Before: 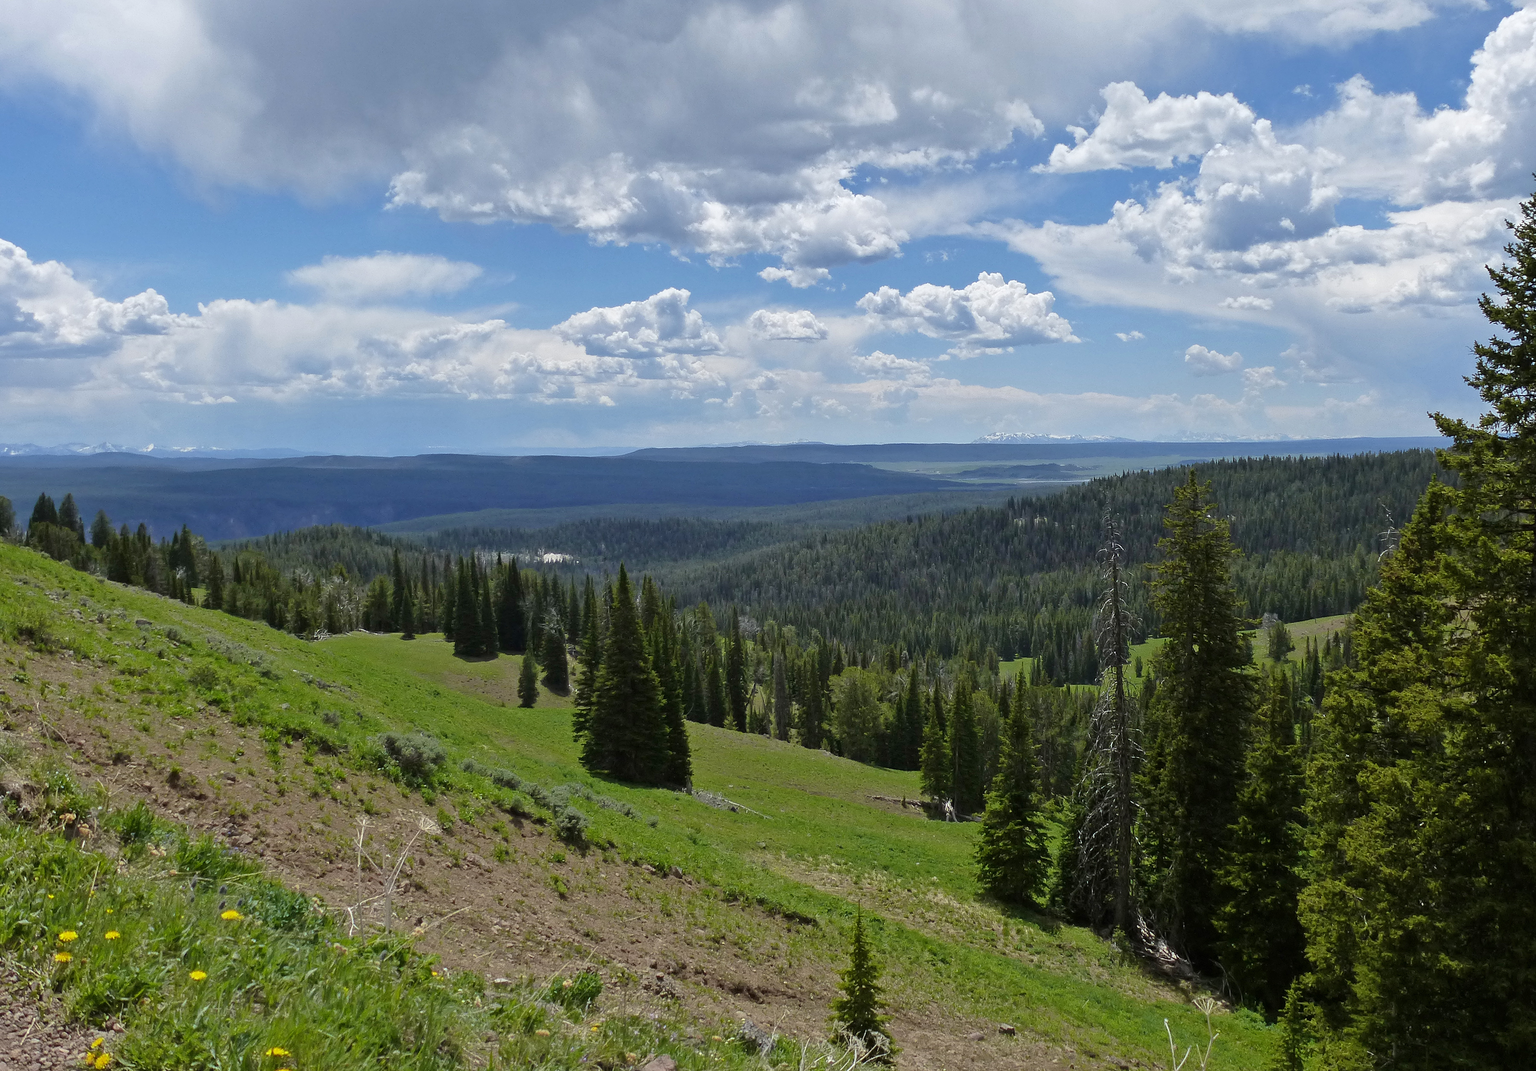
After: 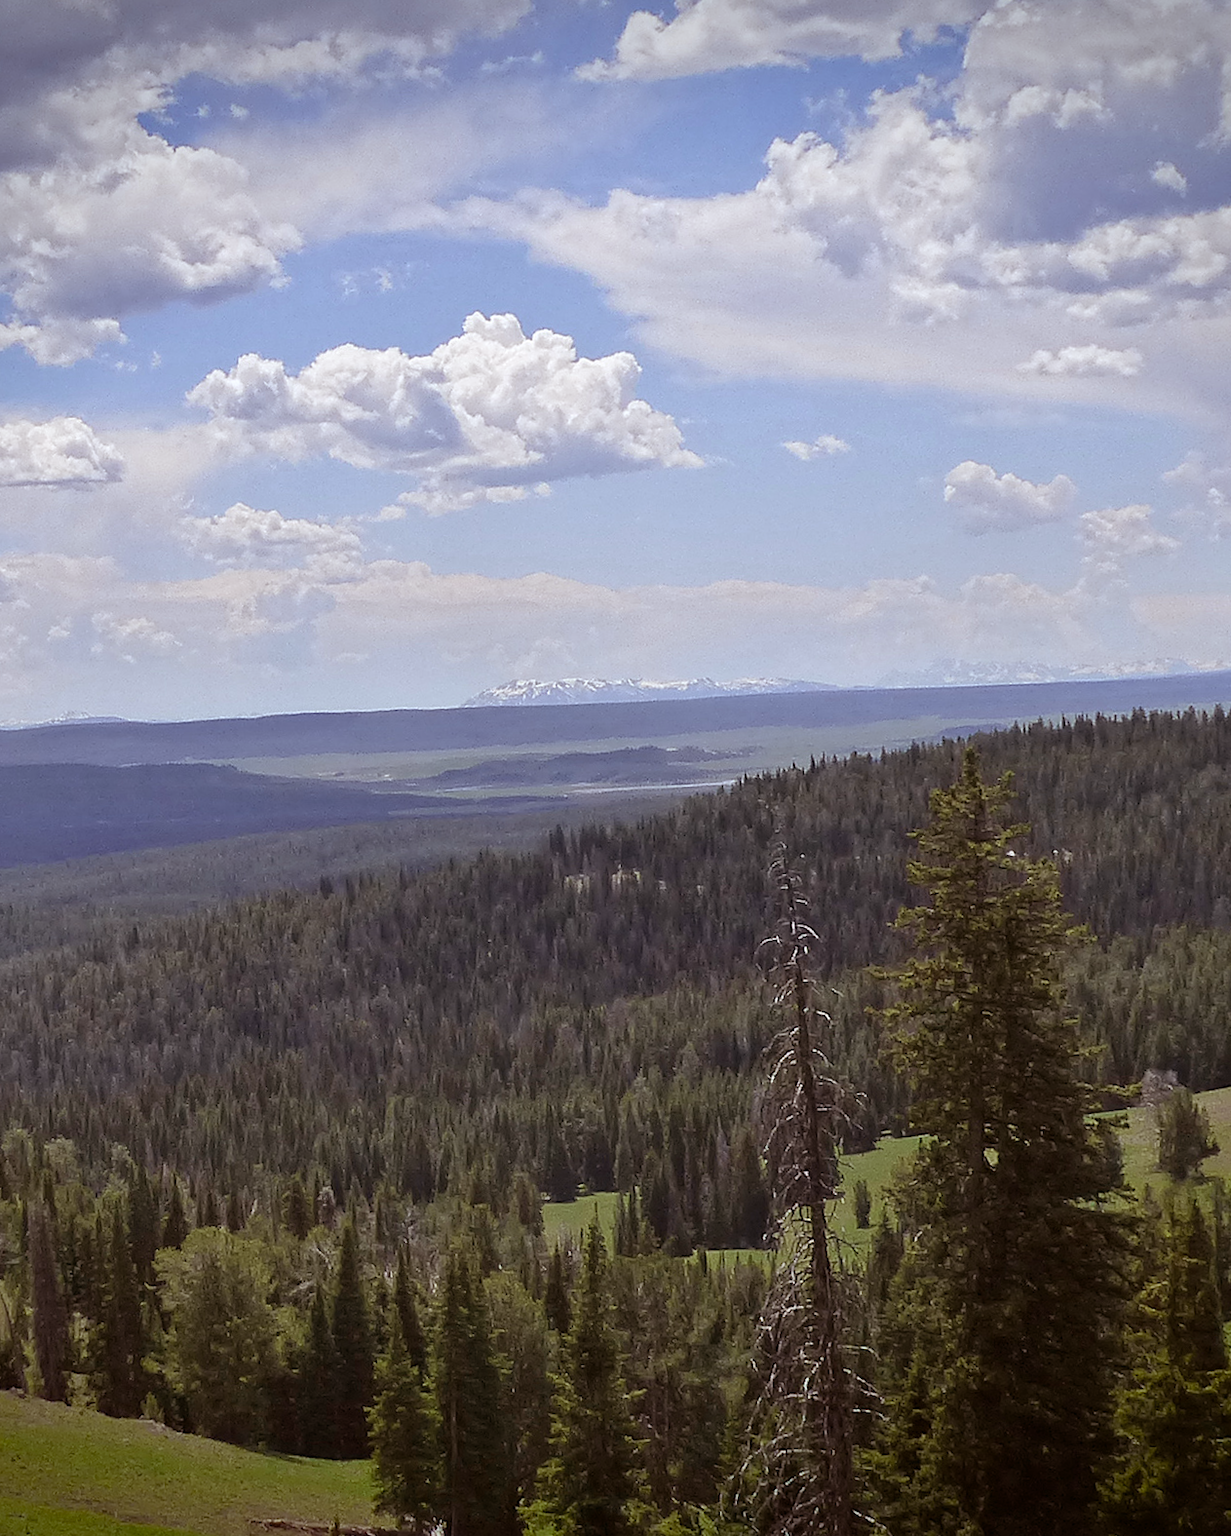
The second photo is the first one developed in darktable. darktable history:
rgb levels: mode RGB, independent channels, levels [[0, 0.474, 1], [0, 0.5, 1], [0, 0.5, 1]]
crop and rotate: left 49.936%, top 10.094%, right 13.136%, bottom 24.256%
contrast brightness saturation: saturation -0.05
vignetting: fall-off start 88.53%, fall-off radius 44.2%, saturation 0.376, width/height ratio 1.161
rotate and perspective: rotation -2.12°, lens shift (vertical) 0.009, lens shift (horizontal) -0.008, automatic cropping original format, crop left 0.036, crop right 0.964, crop top 0.05, crop bottom 0.959
color zones: curves: ch0 [(0, 0.5) (0.125, 0.4) (0.25, 0.5) (0.375, 0.4) (0.5, 0.4) (0.625, 0.6) (0.75, 0.6) (0.875, 0.5)]; ch1 [(0, 0.4) (0.125, 0.5) (0.25, 0.4) (0.375, 0.4) (0.5, 0.4) (0.625, 0.4) (0.75, 0.5) (0.875, 0.4)]; ch2 [(0, 0.6) (0.125, 0.5) (0.25, 0.5) (0.375, 0.6) (0.5, 0.6) (0.625, 0.5) (0.75, 0.5) (0.875, 0.5)]
